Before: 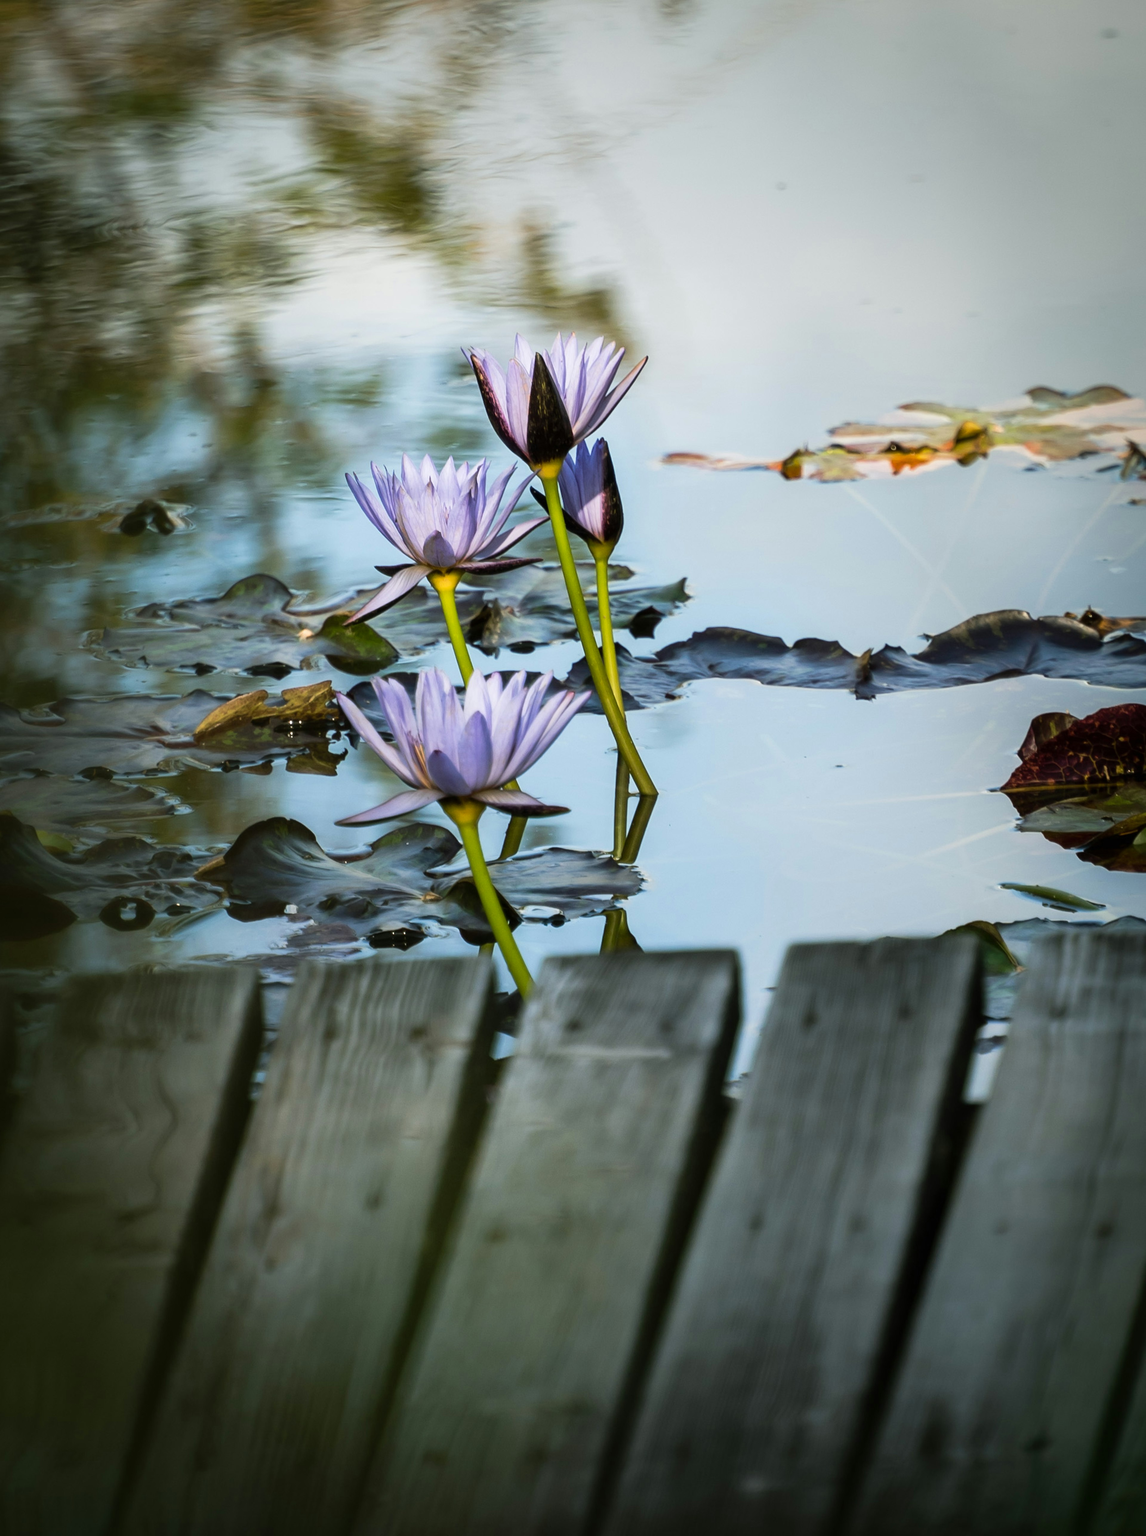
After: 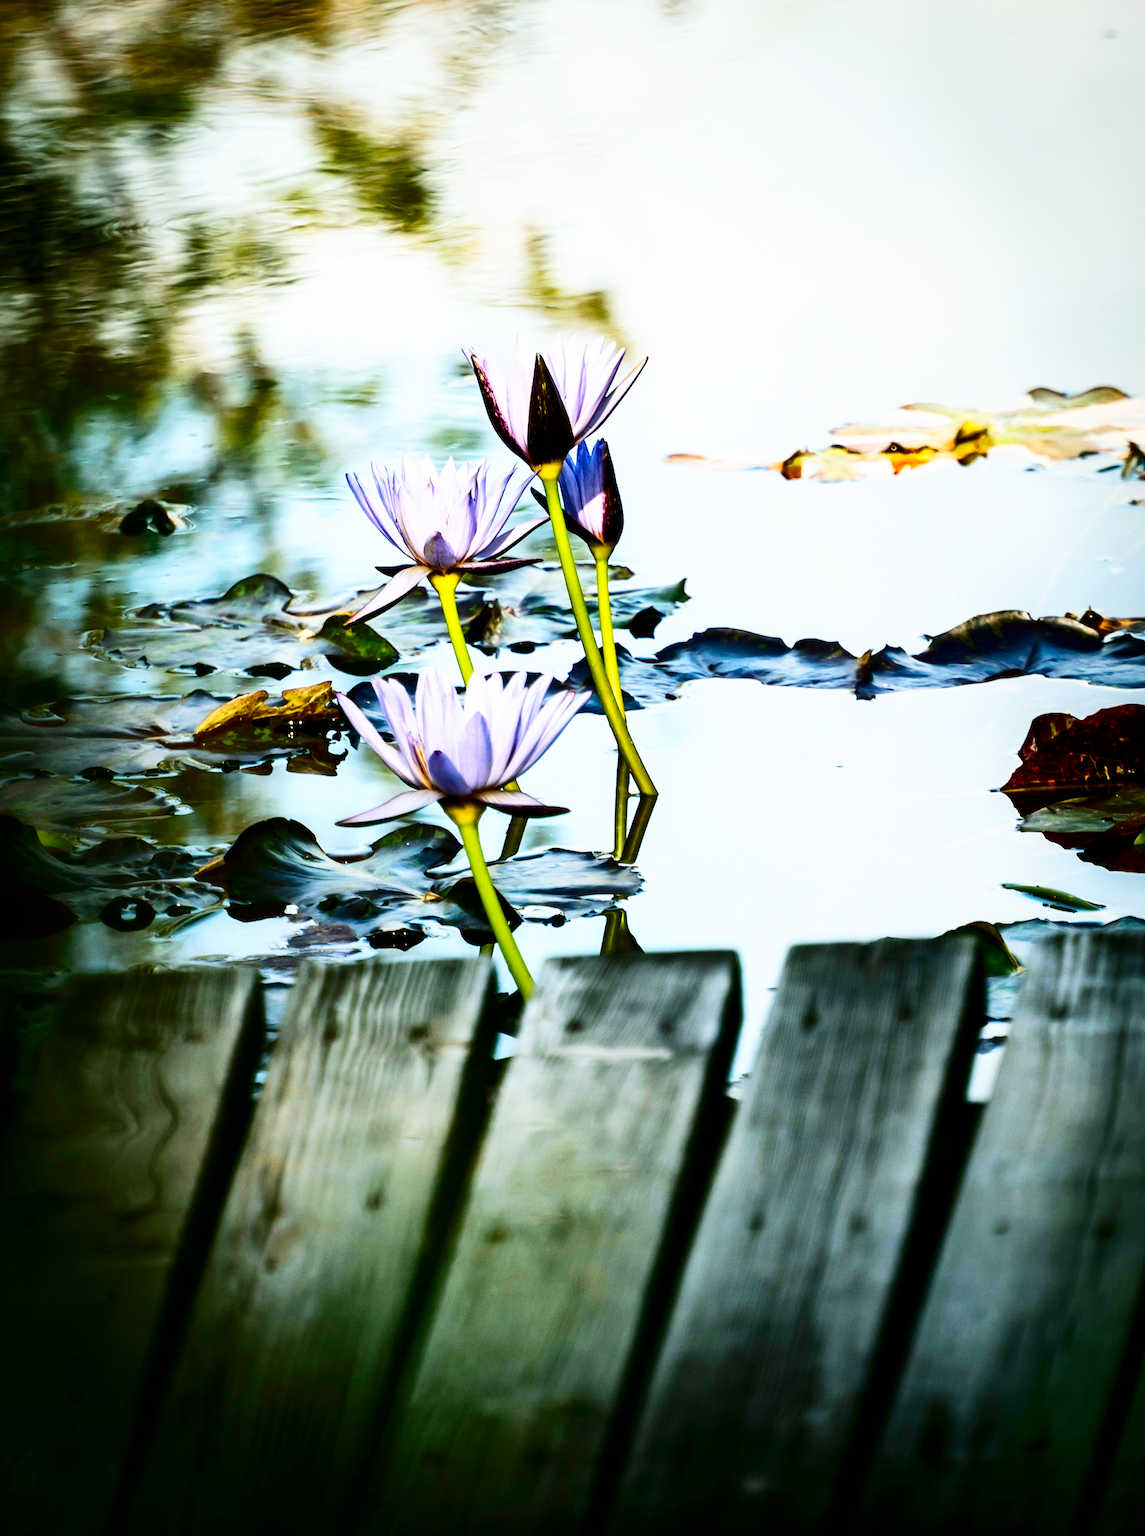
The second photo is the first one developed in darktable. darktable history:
base curve: curves: ch0 [(0, 0) (0.007, 0.004) (0.027, 0.03) (0.046, 0.07) (0.207, 0.54) (0.442, 0.872) (0.673, 0.972) (1, 1)], preserve colors none
contrast brightness saturation: contrast 0.224, brightness -0.189, saturation 0.234
